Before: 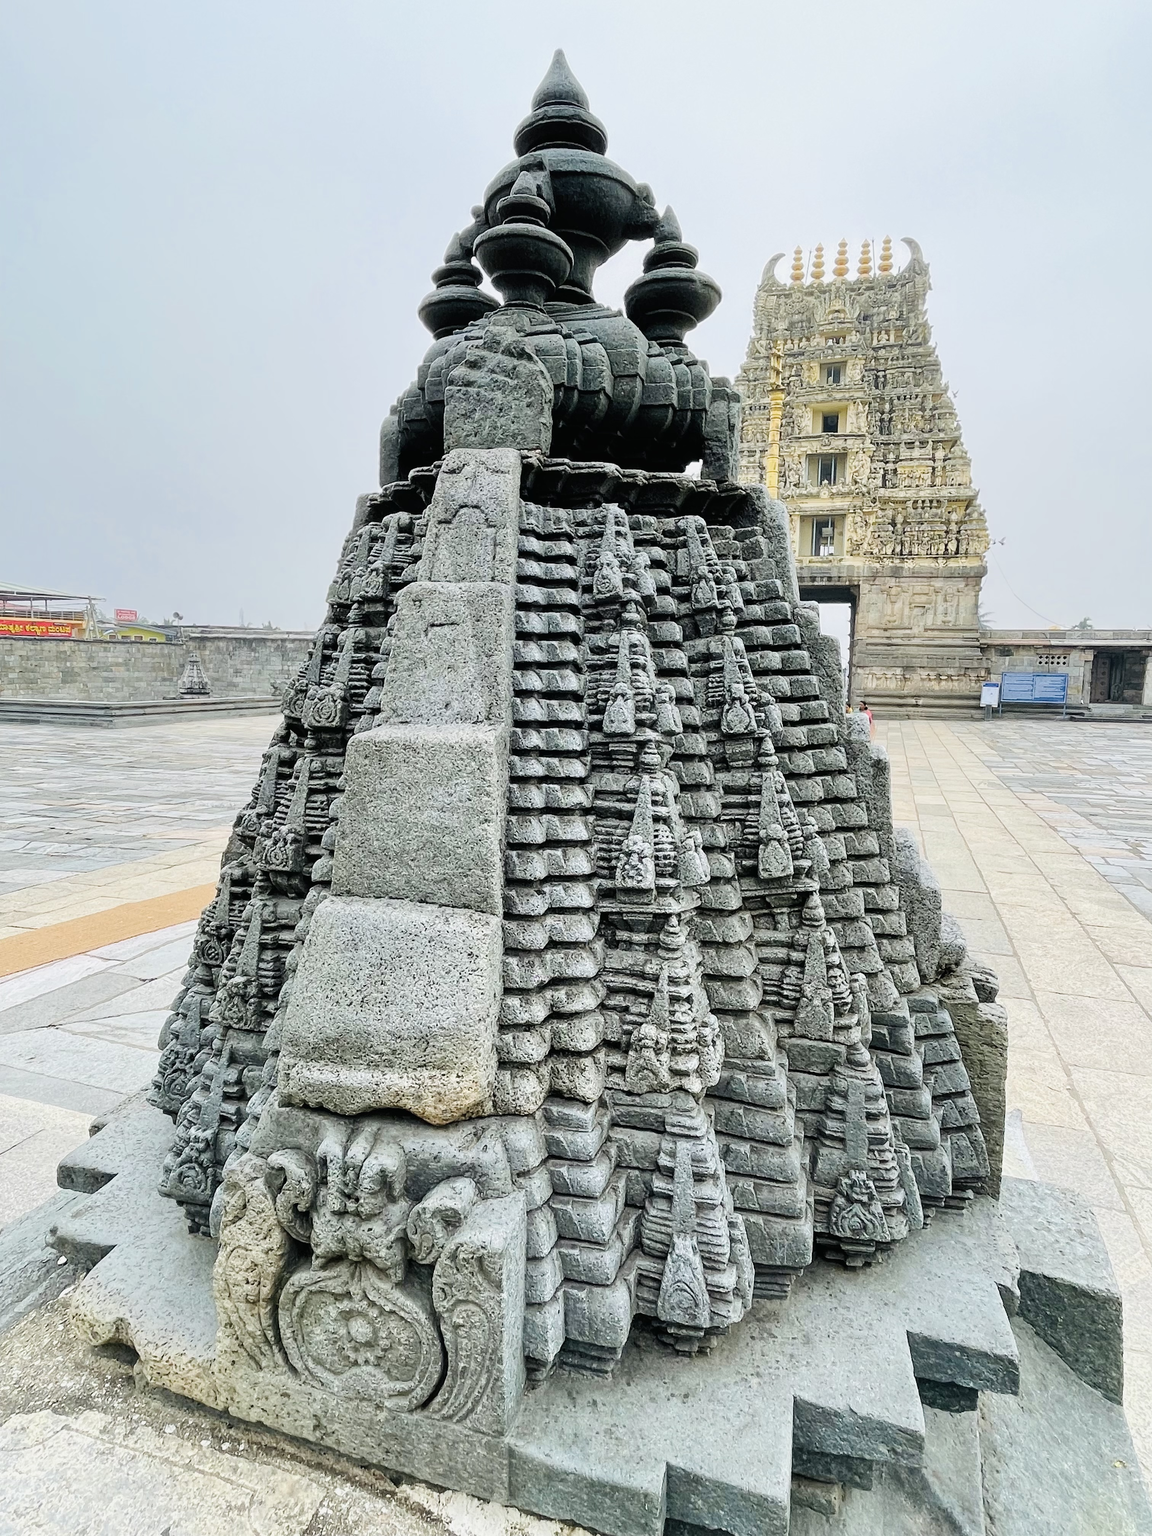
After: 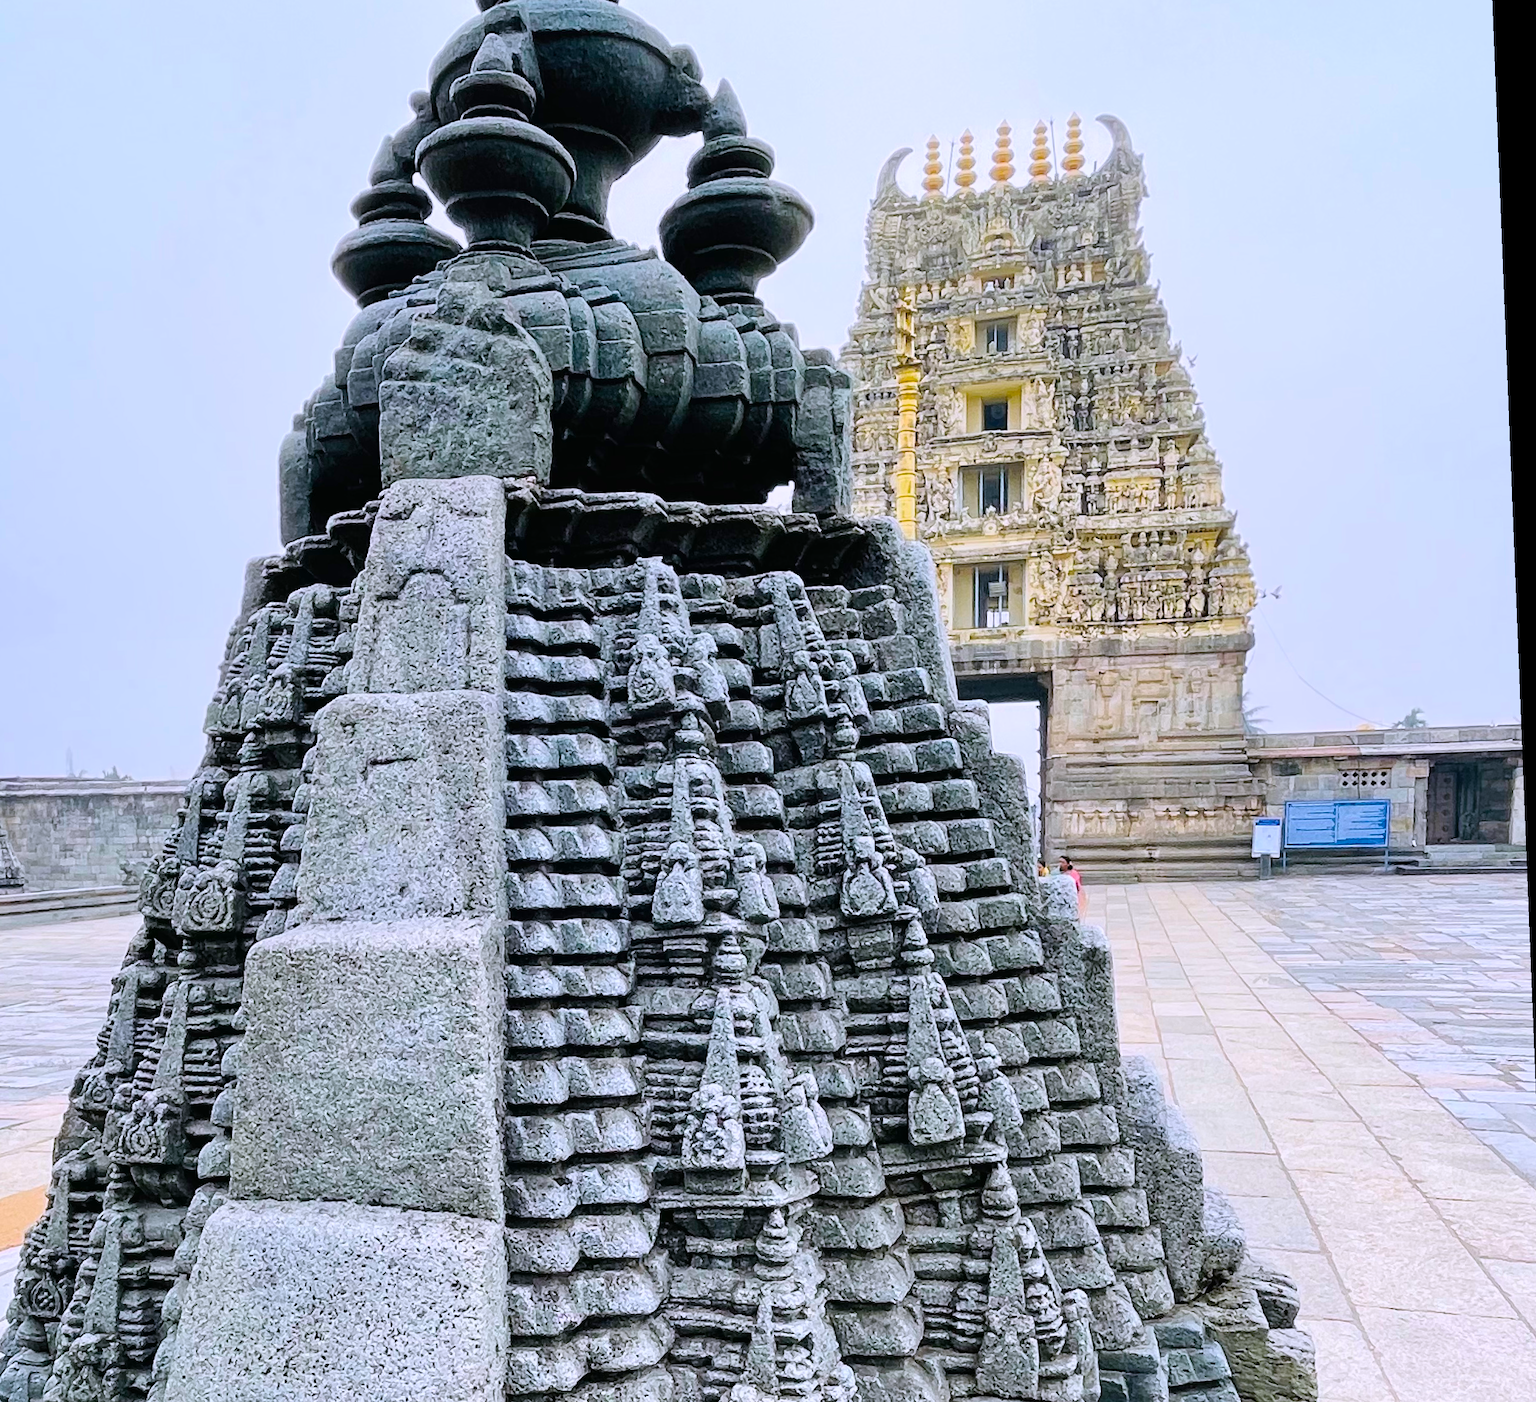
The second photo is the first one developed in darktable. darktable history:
rotate and perspective: rotation -2.29°, automatic cropping off
crop: left 18.38%, top 11.092%, right 2.134%, bottom 33.217%
color balance rgb: perceptual saturation grading › global saturation 30%, global vibrance 20%
white balance: red 1.004, blue 1.096
